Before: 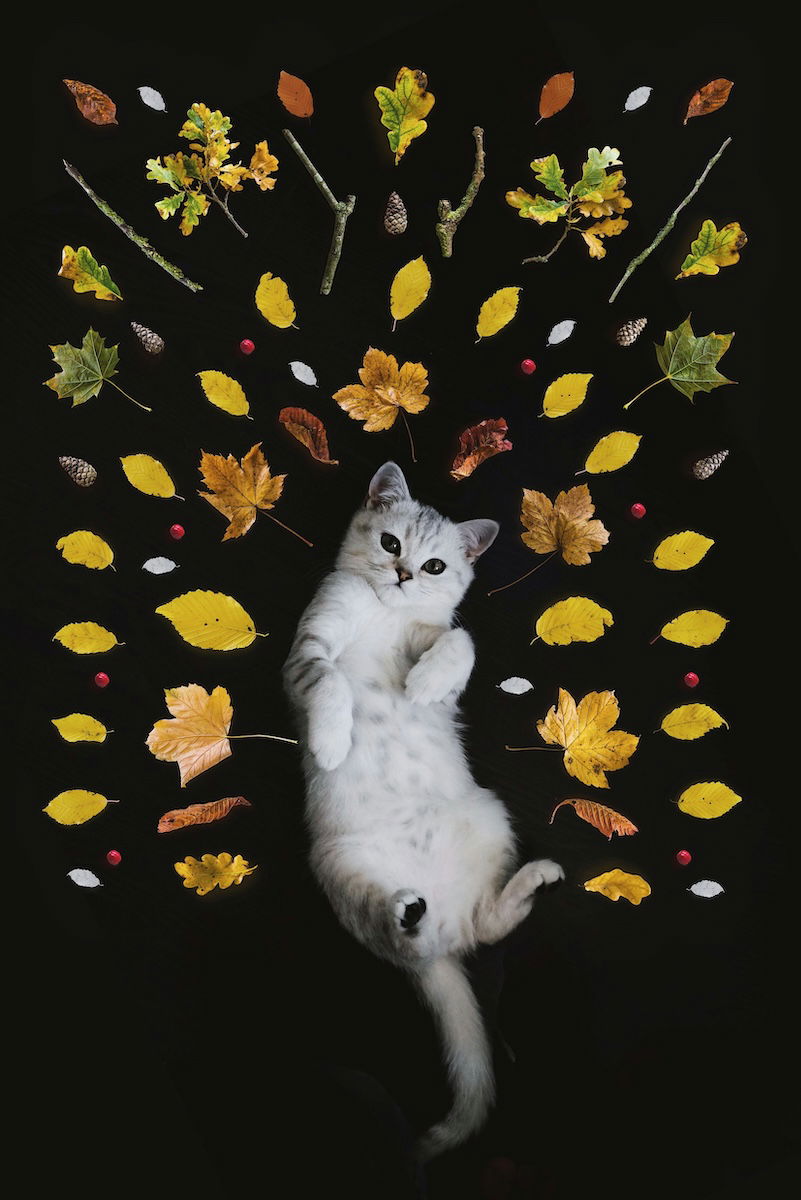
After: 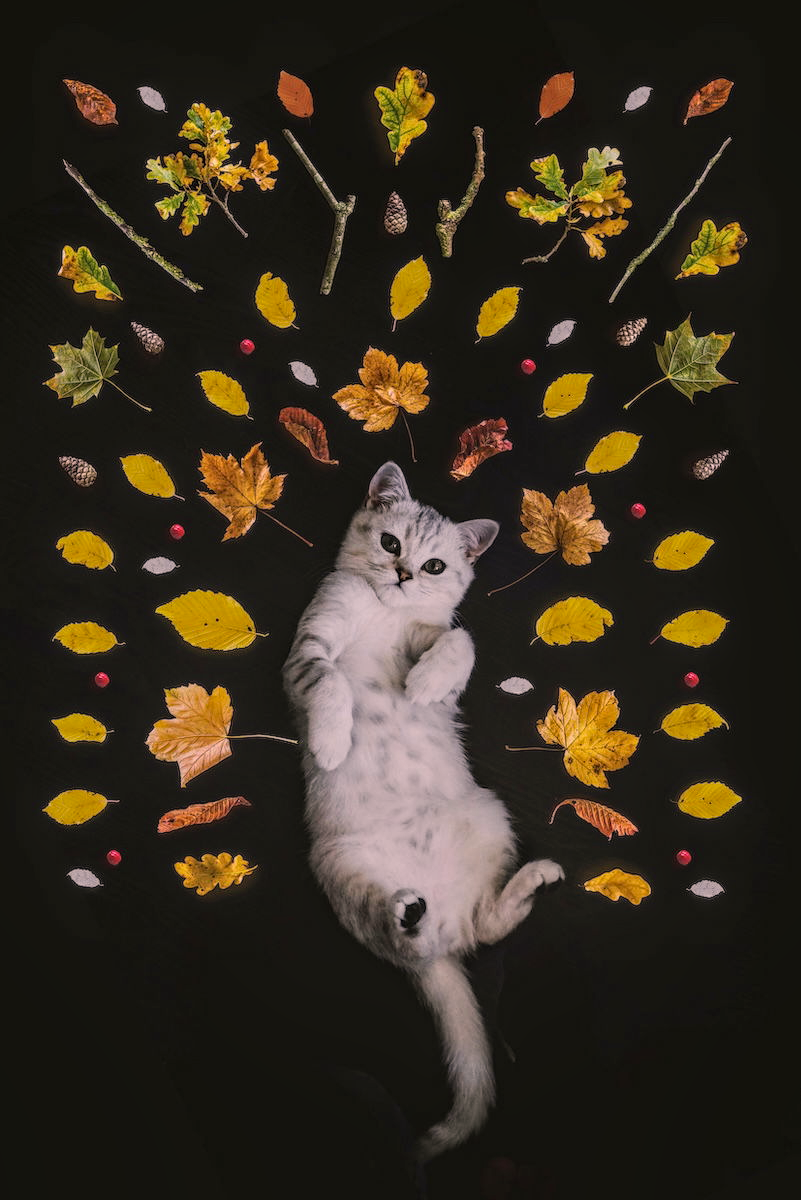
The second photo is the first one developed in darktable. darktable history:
color correction: highlights a* 12.67, highlights b* 5.39
local contrast: highlights 3%, shadows 6%, detail 134%
